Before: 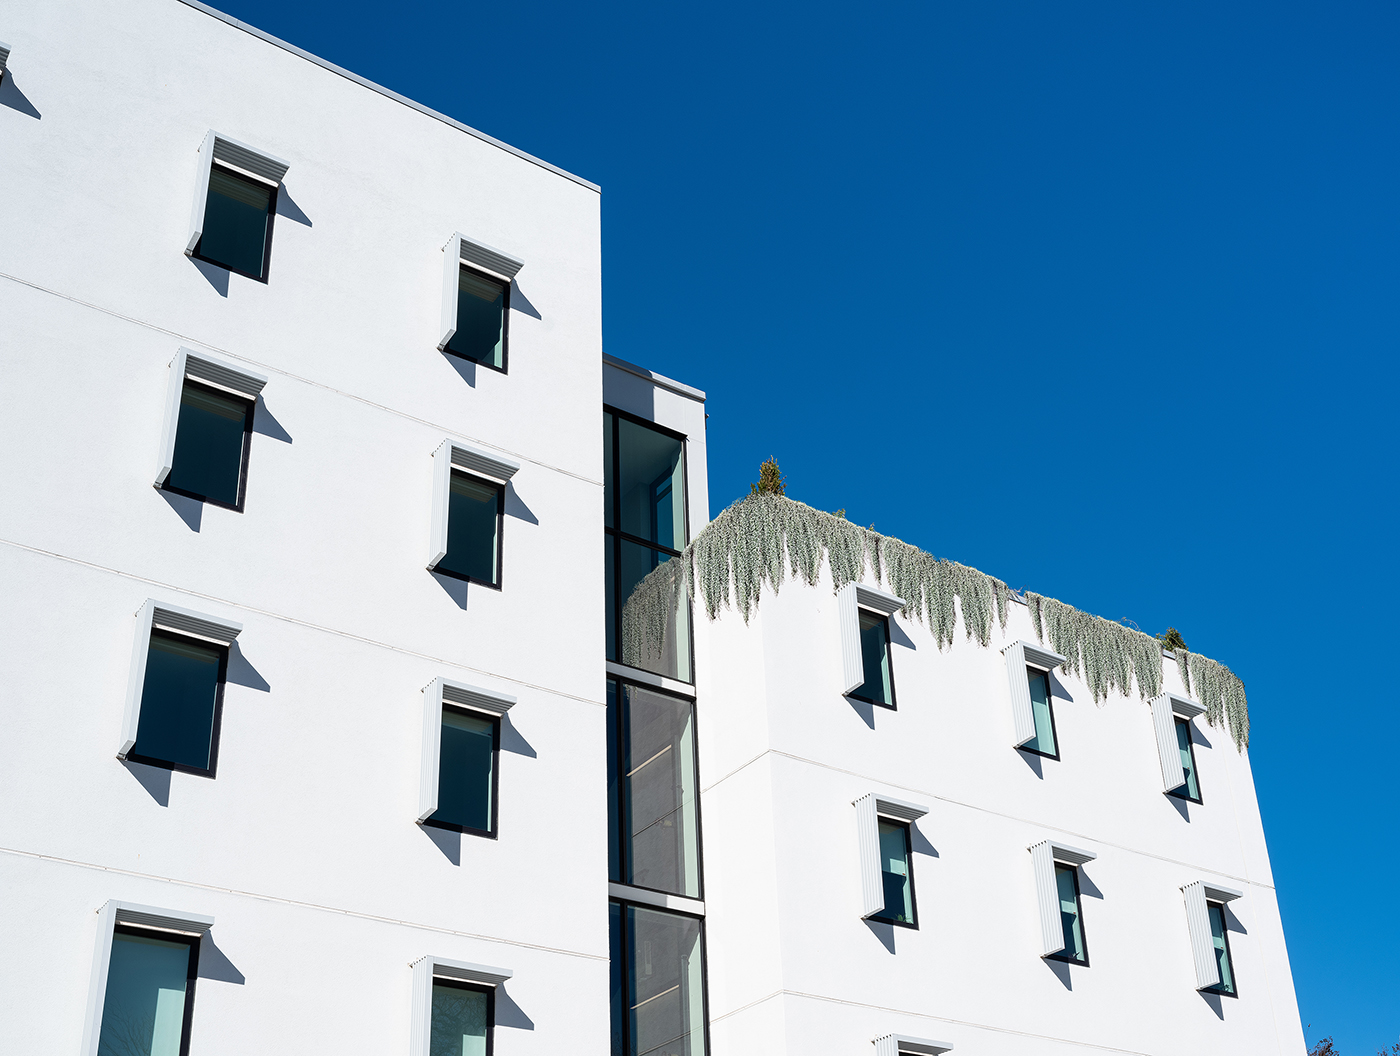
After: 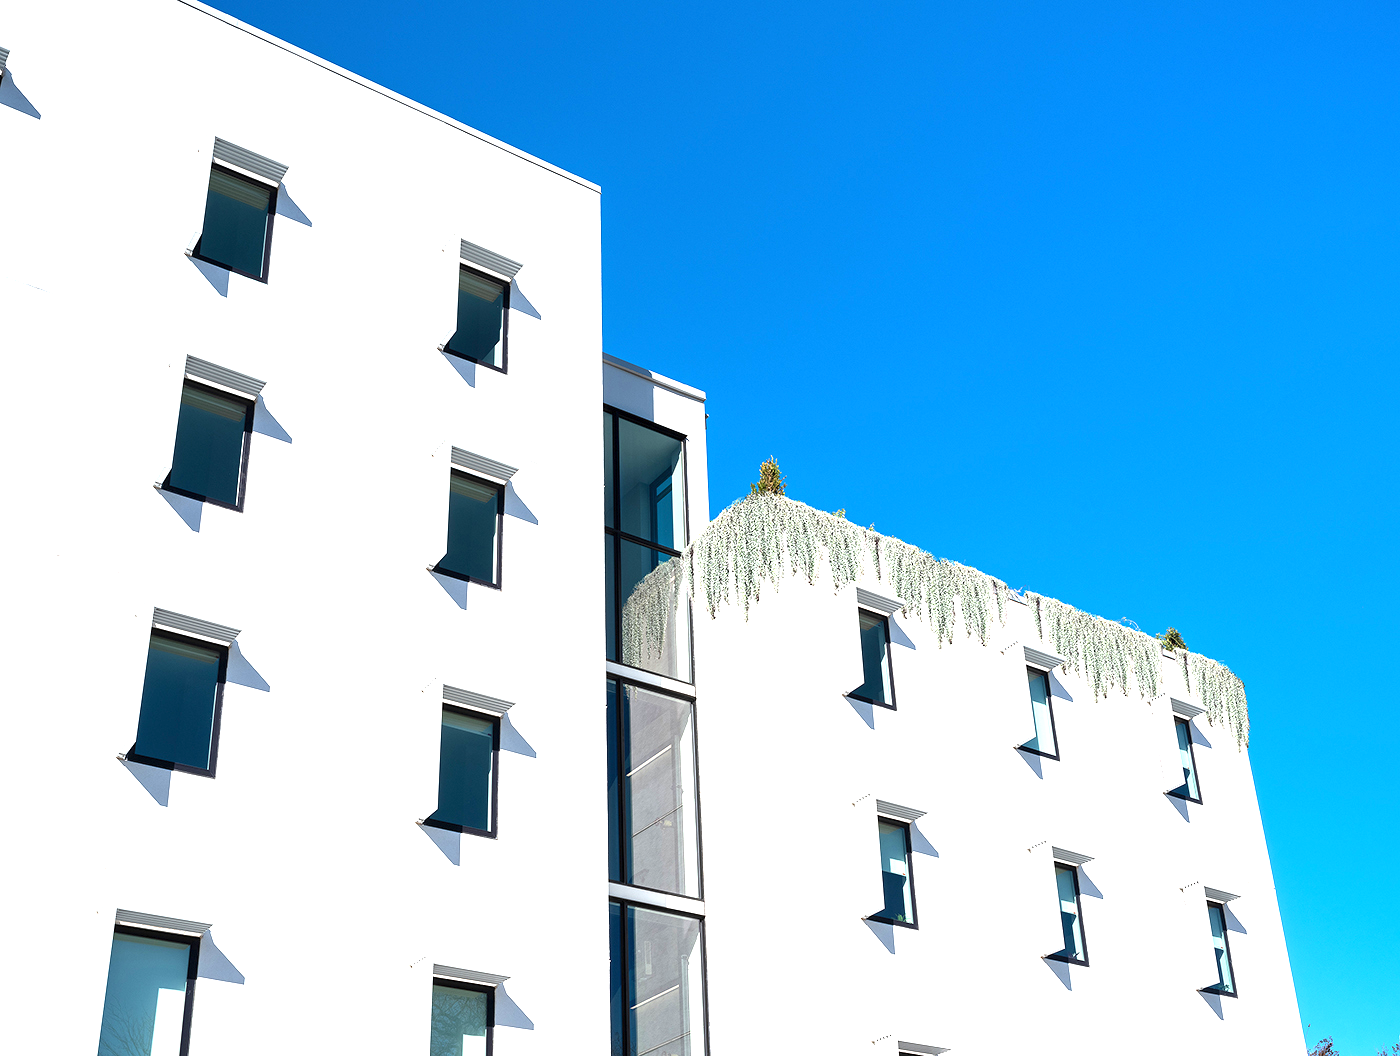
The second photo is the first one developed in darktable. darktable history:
exposure: exposure 1.488 EV, compensate exposure bias true, compensate highlight preservation false
